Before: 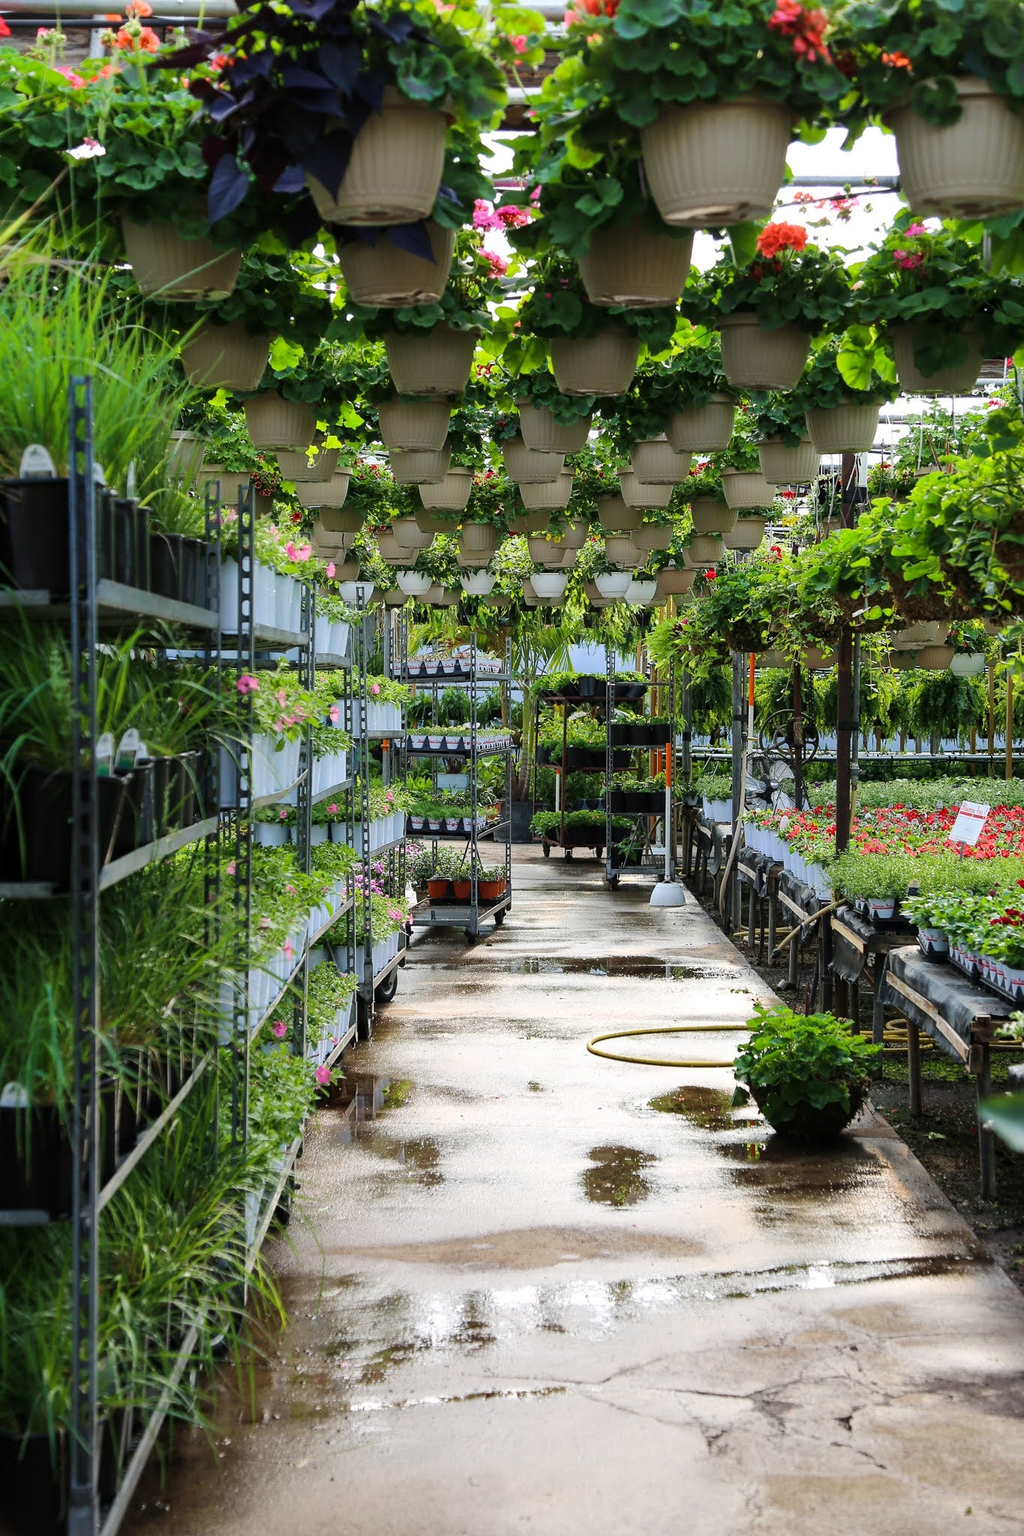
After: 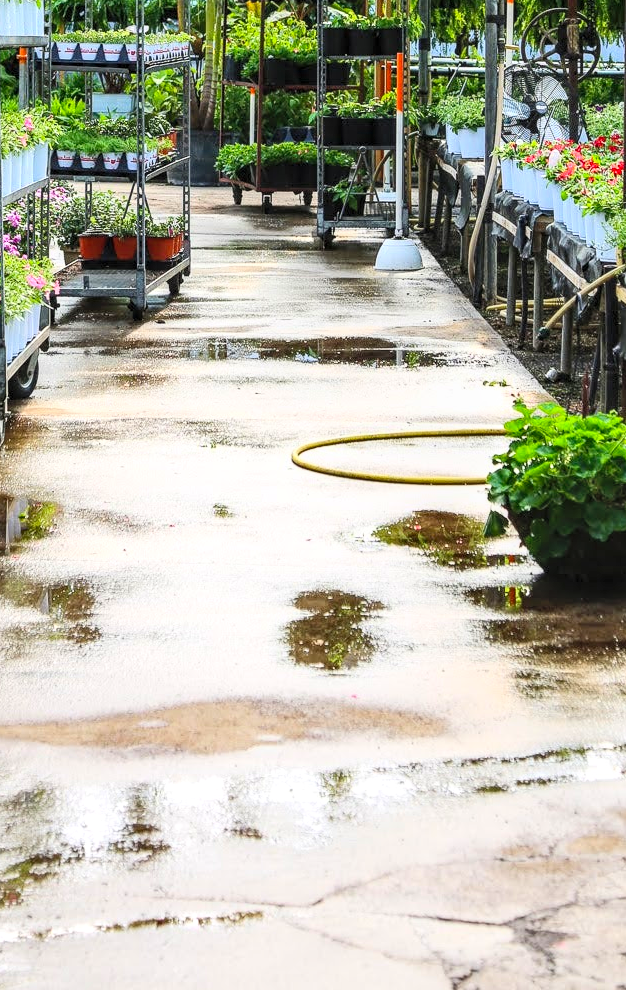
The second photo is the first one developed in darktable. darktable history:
crop: left 35.976%, top 45.819%, right 18.162%, bottom 5.807%
contrast brightness saturation: contrast 0.24, brightness 0.26, saturation 0.39
local contrast: detail 130%
